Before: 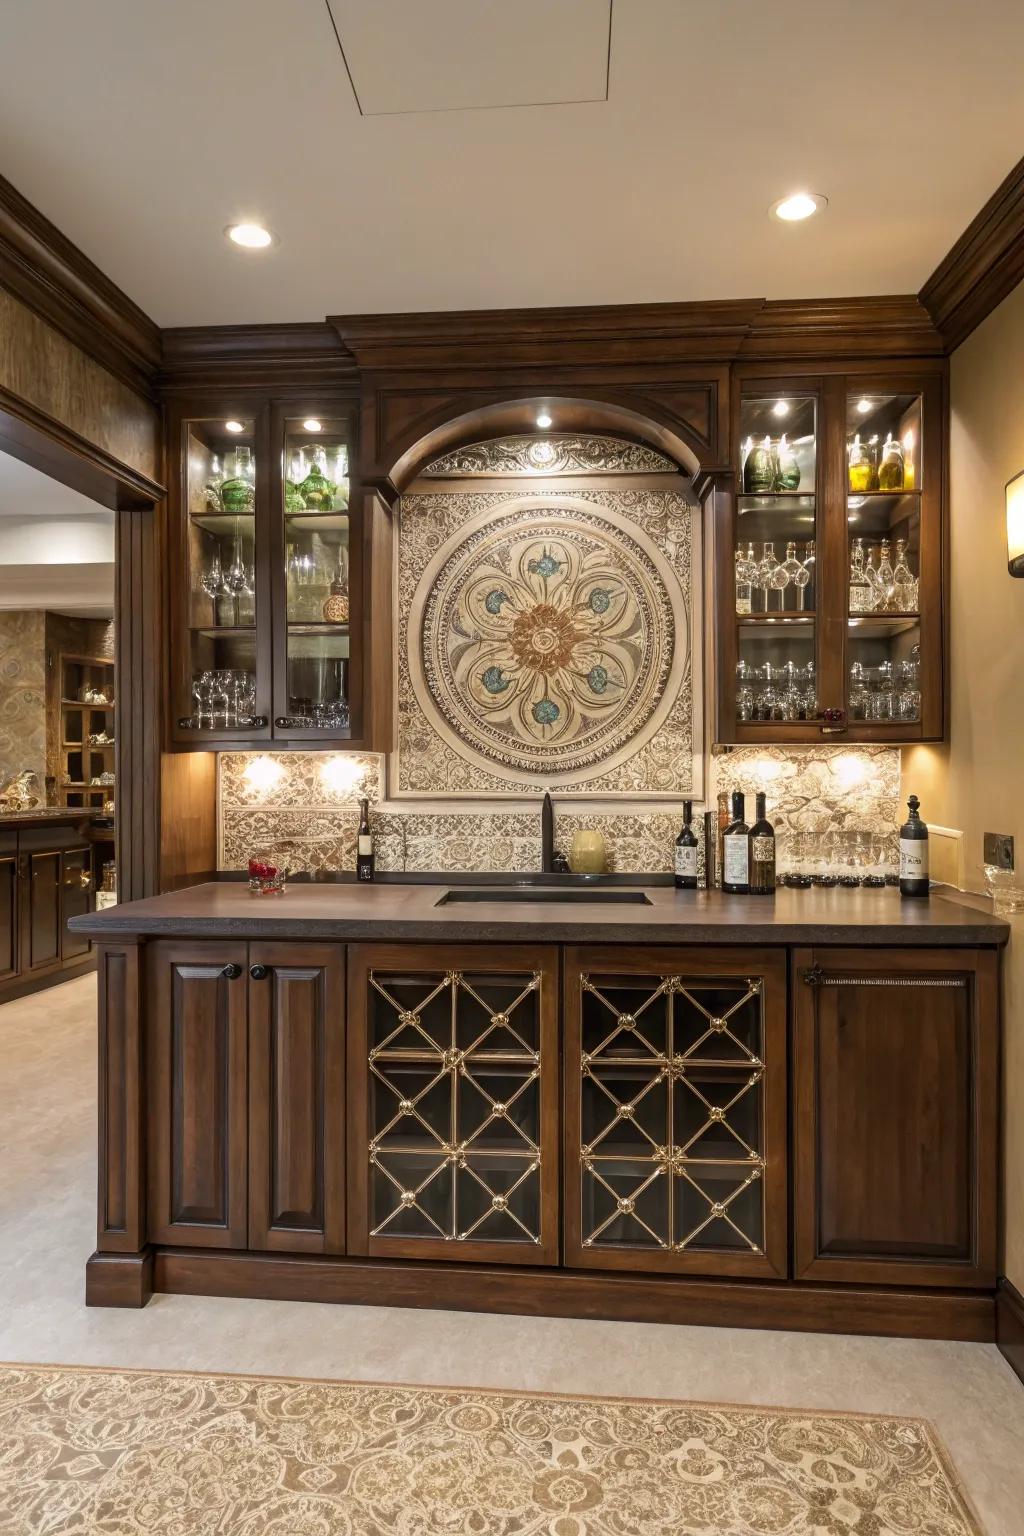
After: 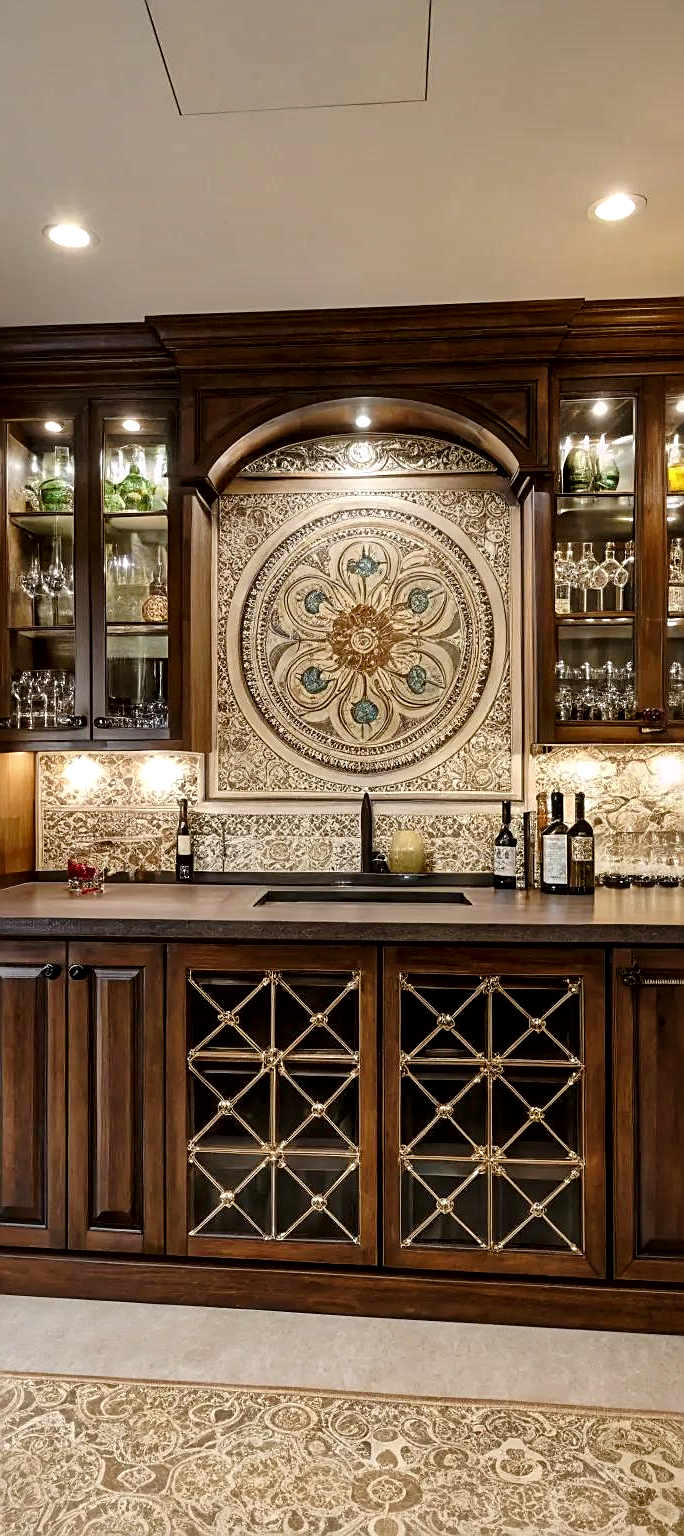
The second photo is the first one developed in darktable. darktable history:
sharpen: on, module defaults
local contrast: mode bilateral grid, contrast 25, coarseness 60, detail 151%, midtone range 0.2
tone curve: curves: ch0 [(0, 0) (0.003, 0.008) (0.011, 0.01) (0.025, 0.012) (0.044, 0.023) (0.069, 0.033) (0.1, 0.046) (0.136, 0.075) (0.177, 0.116) (0.224, 0.171) (0.277, 0.235) (0.335, 0.312) (0.399, 0.397) (0.468, 0.466) (0.543, 0.54) (0.623, 0.62) (0.709, 0.701) (0.801, 0.782) (0.898, 0.877) (1, 1)], preserve colors none
crop and rotate: left 17.732%, right 15.423%
